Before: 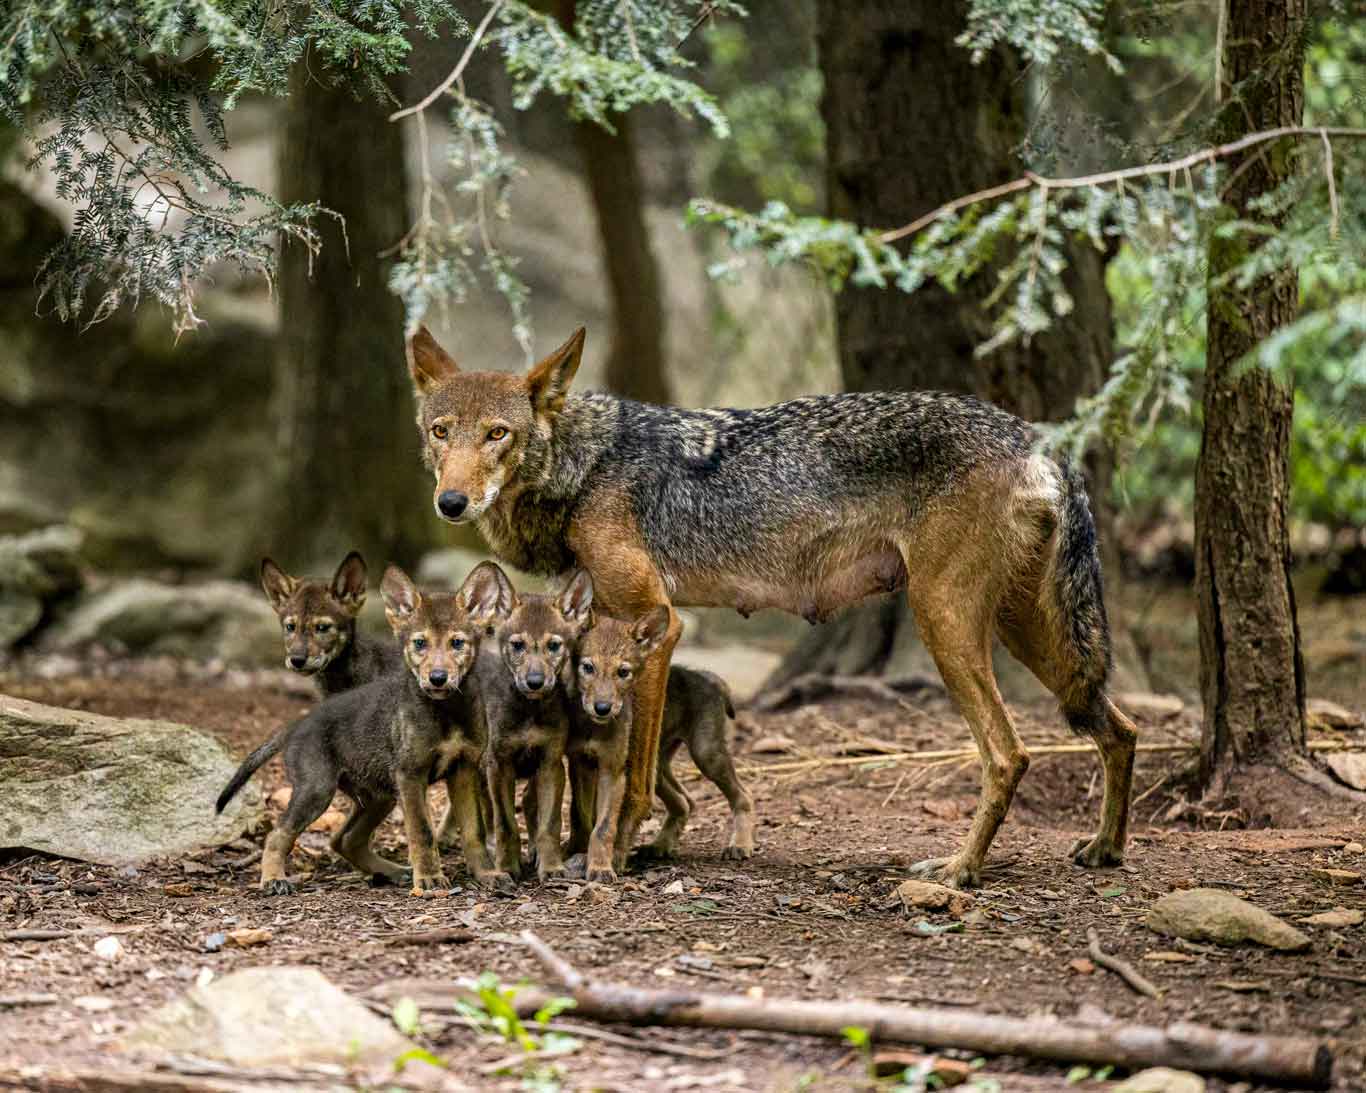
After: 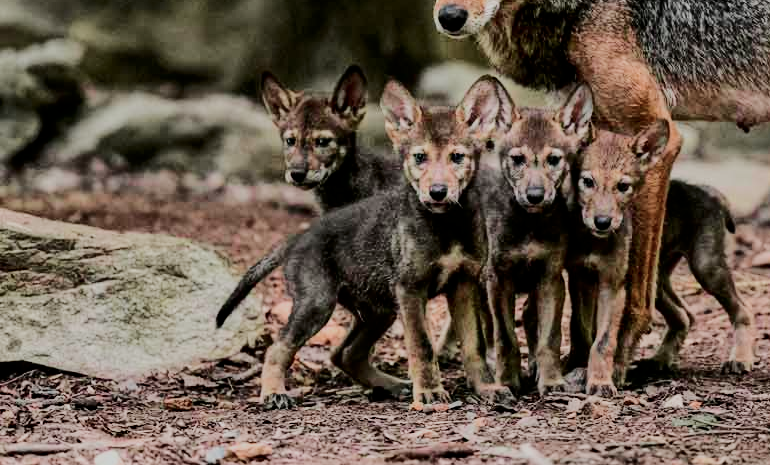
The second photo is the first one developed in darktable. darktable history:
tone curve: curves: ch0 [(0, 0) (0.058, 0.022) (0.265, 0.208) (0.41, 0.417) (0.485, 0.524) (0.638, 0.673) (0.845, 0.828) (0.994, 0.964)]; ch1 [(0, 0) (0.136, 0.146) (0.317, 0.34) (0.382, 0.408) (0.469, 0.482) (0.498, 0.497) (0.557, 0.573) (0.644, 0.643) (0.725, 0.765) (1, 1)]; ch2 [(0, 0) (0.352, 0.403) (0.45, 0.469) (0.502, 0.504) (0.54, 0.524) (0.592, 0.566) (0.638, 0.599) (1, 1)], color space Lab, independent channels, preserve colors none
filmic rgb: black relative exposure -7.65 EV, white relative exposure 4.56 EV, hardness 3.61
crop: top 44.483%, right 43.593%, bottom 12.892%
